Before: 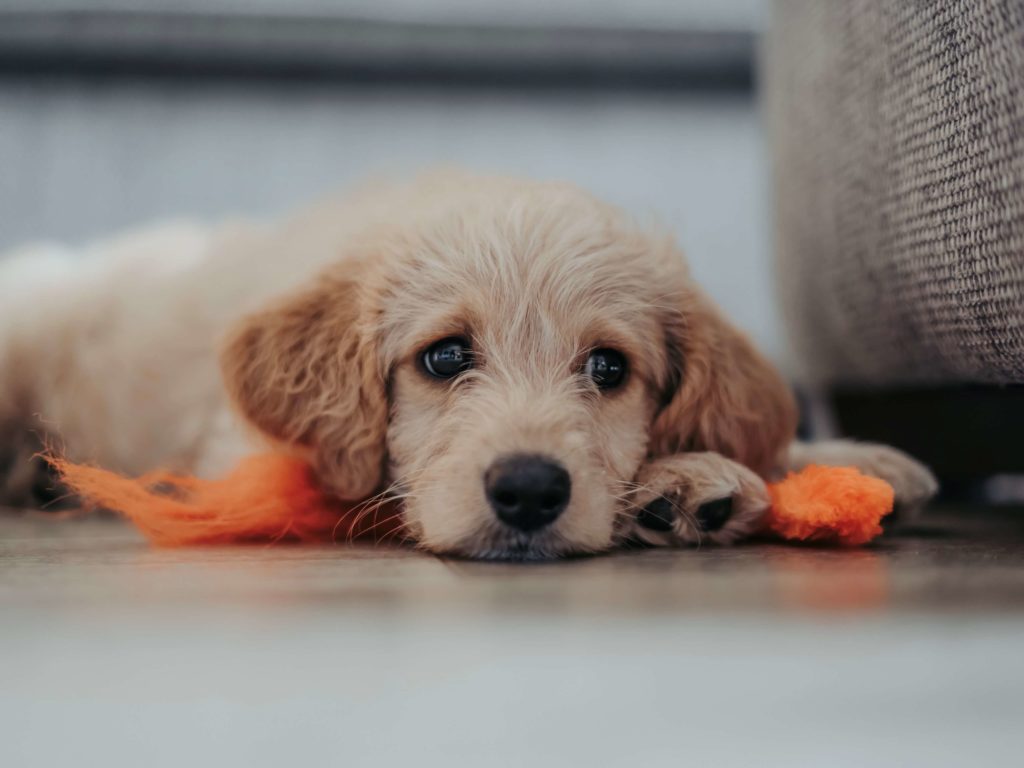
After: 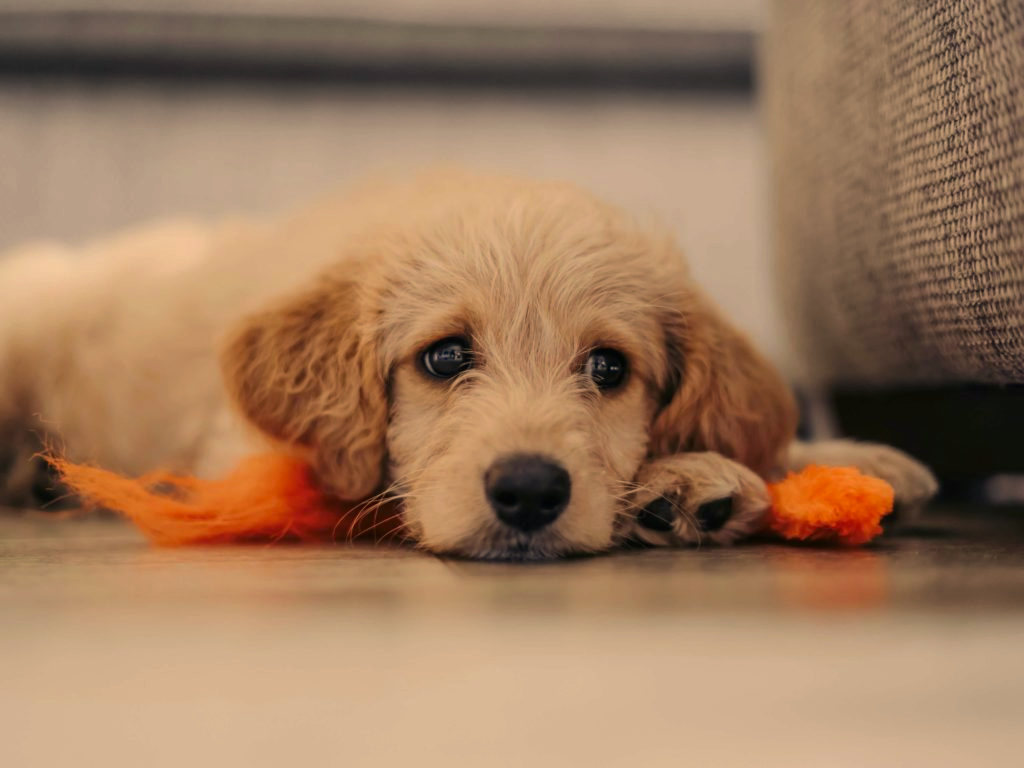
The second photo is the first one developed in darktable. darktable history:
color correction: highlights a* 14.77, highlights b* 31.03
